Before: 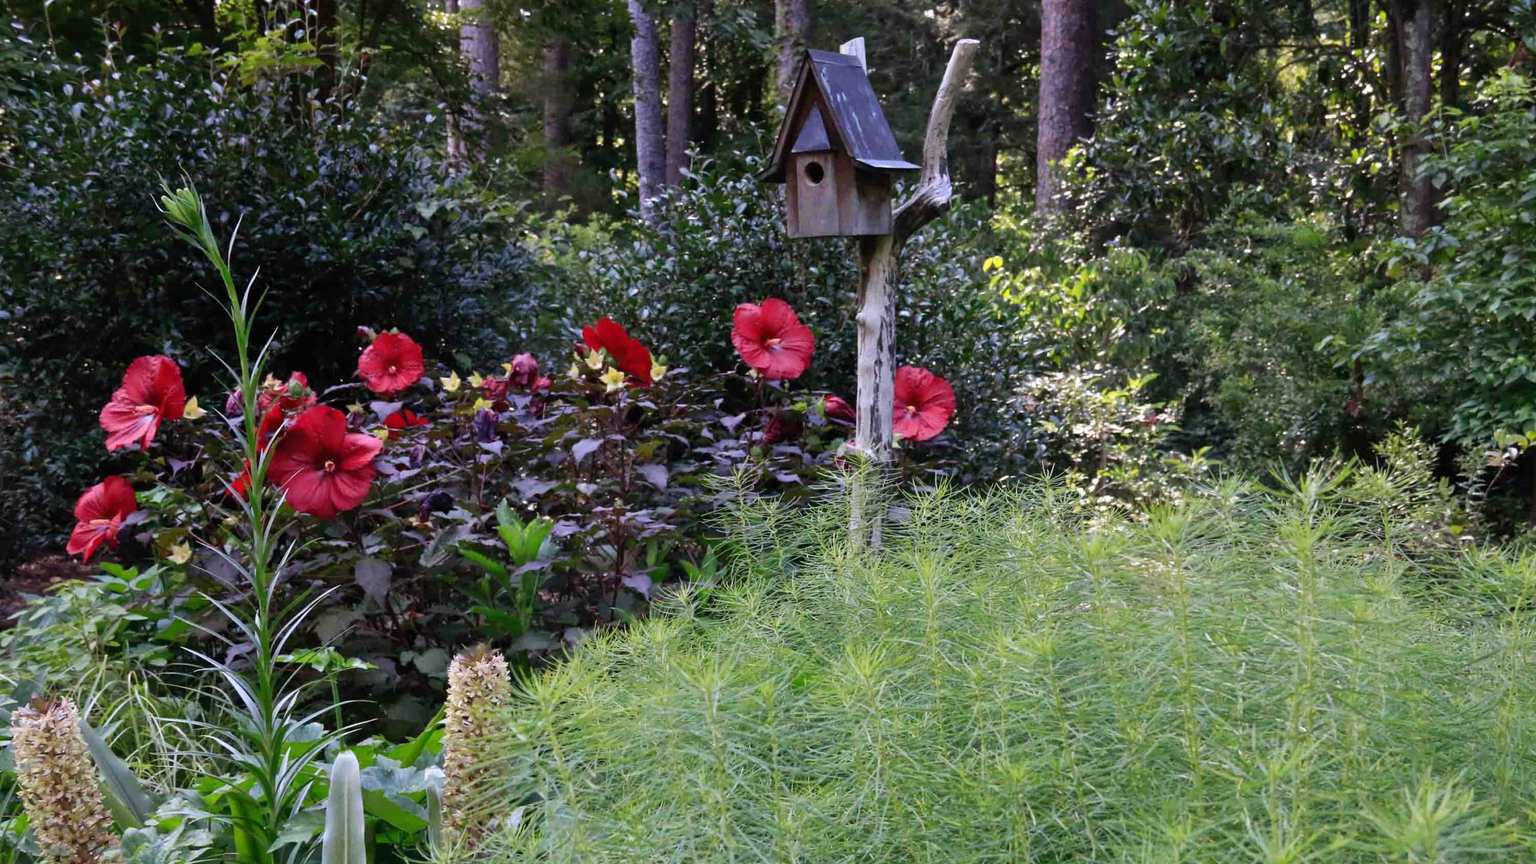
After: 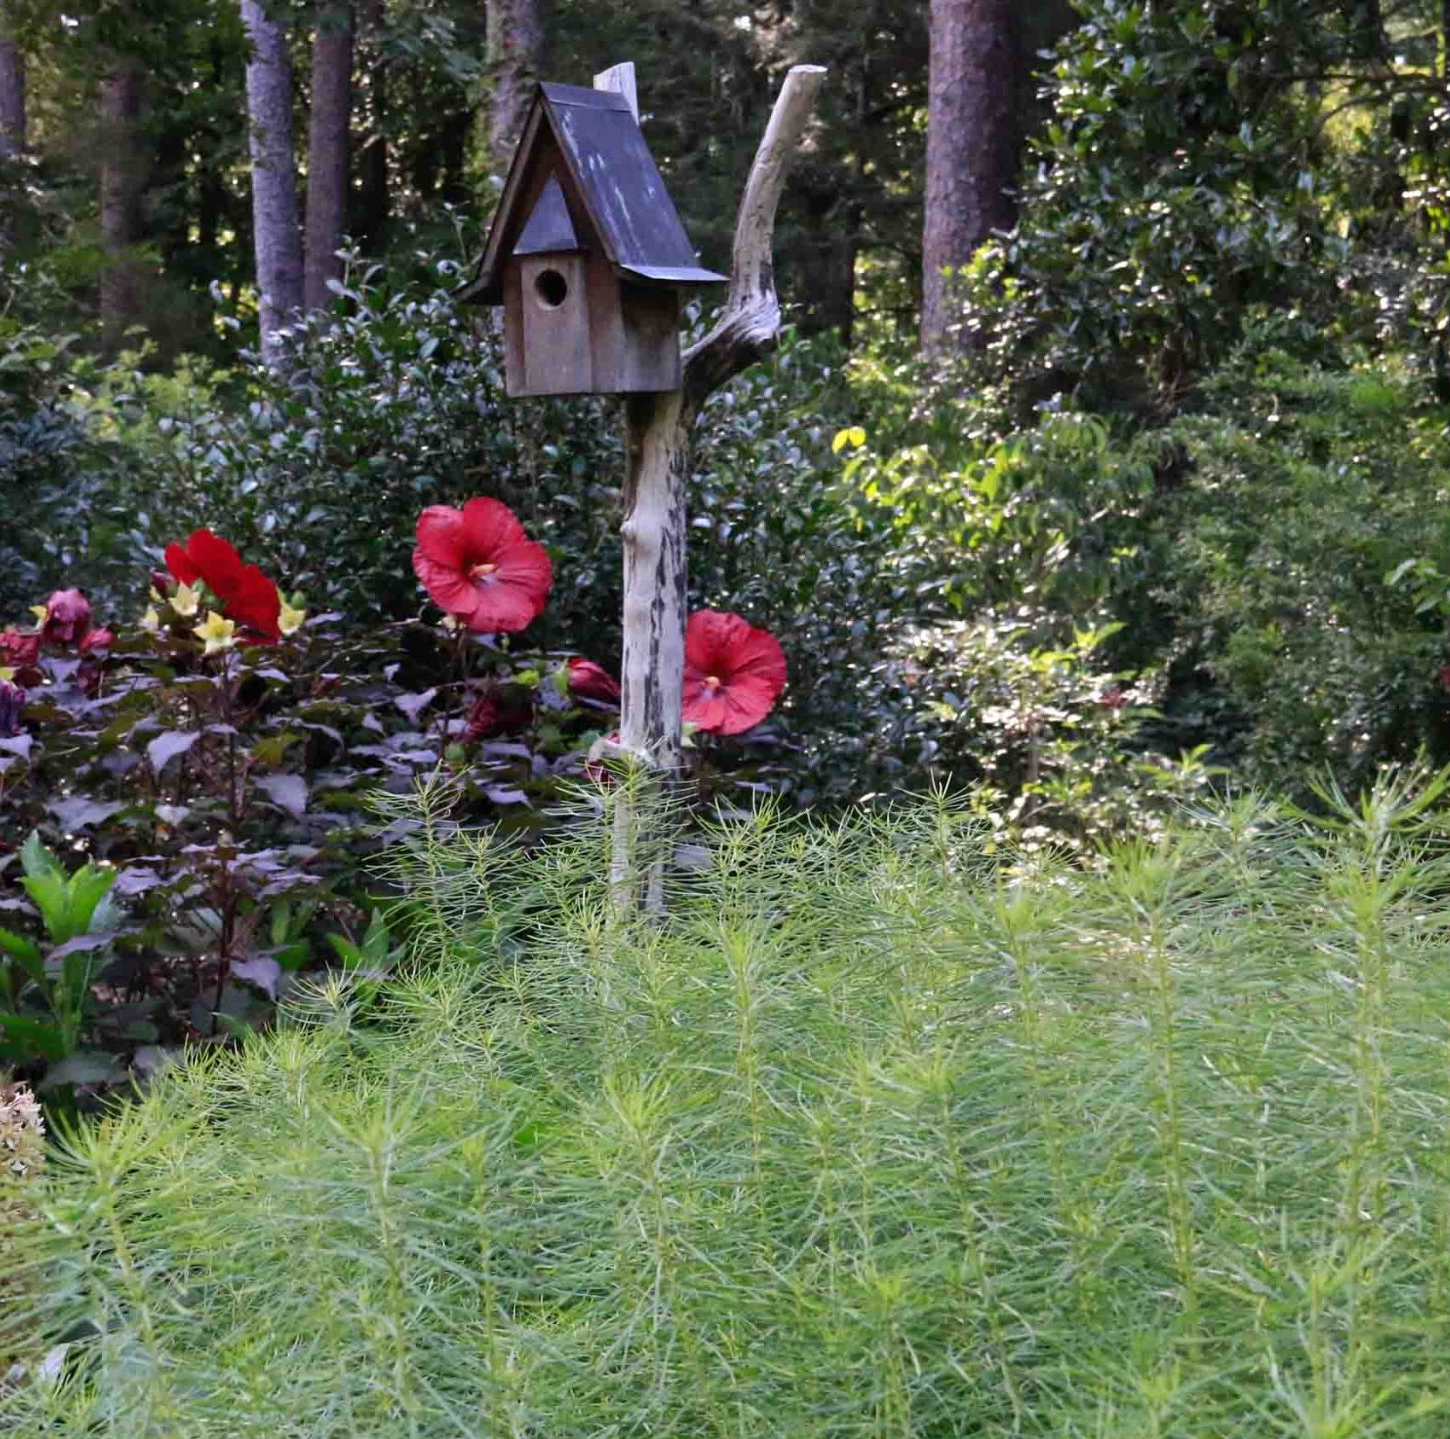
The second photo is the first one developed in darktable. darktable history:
crop: left 31.497%, top 0.005%, right 11.83%
levels: white 90.72%
